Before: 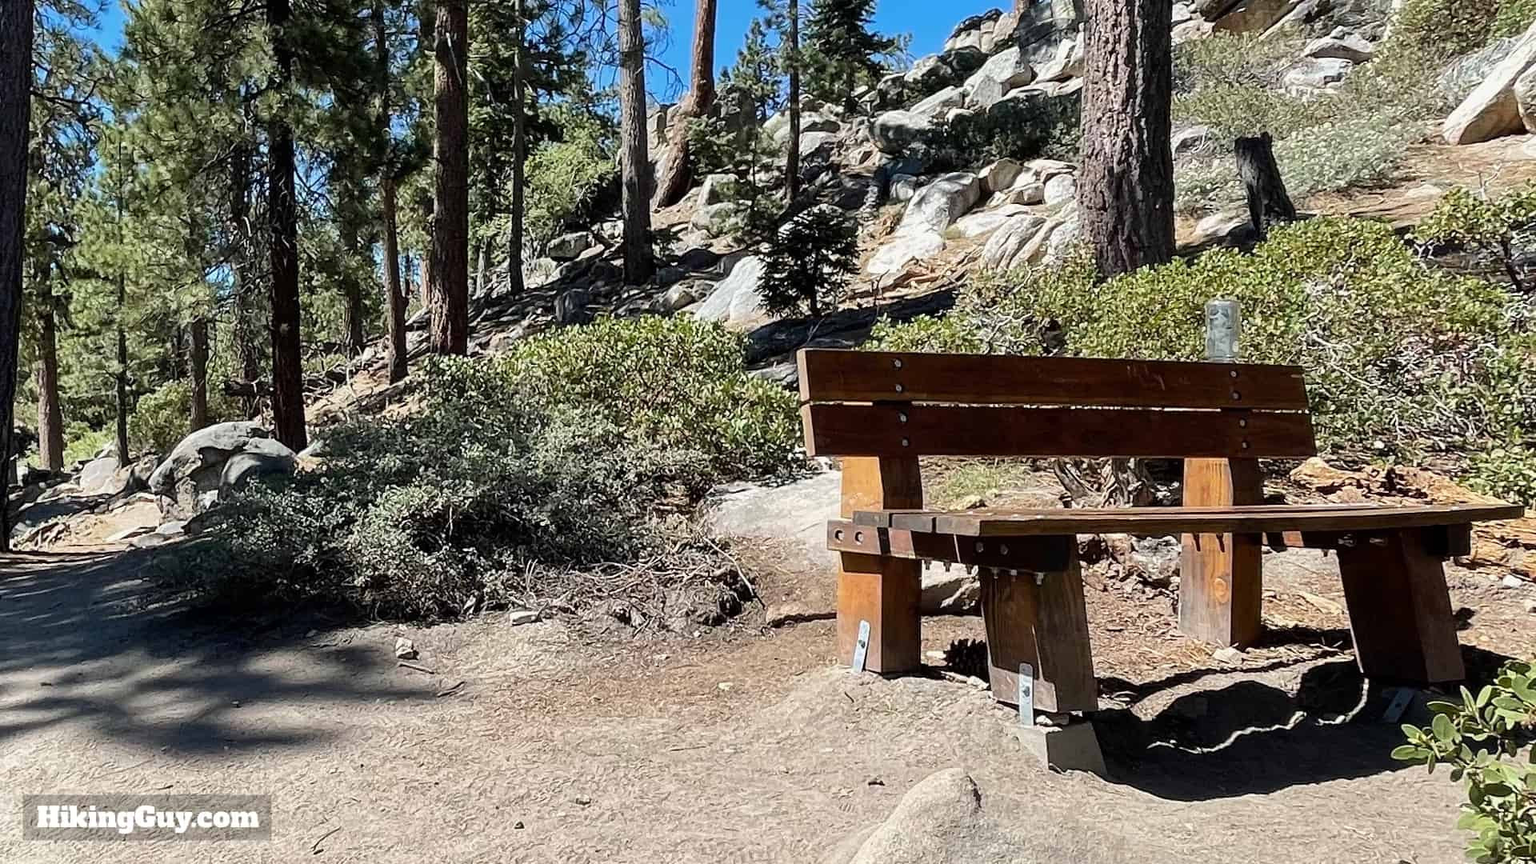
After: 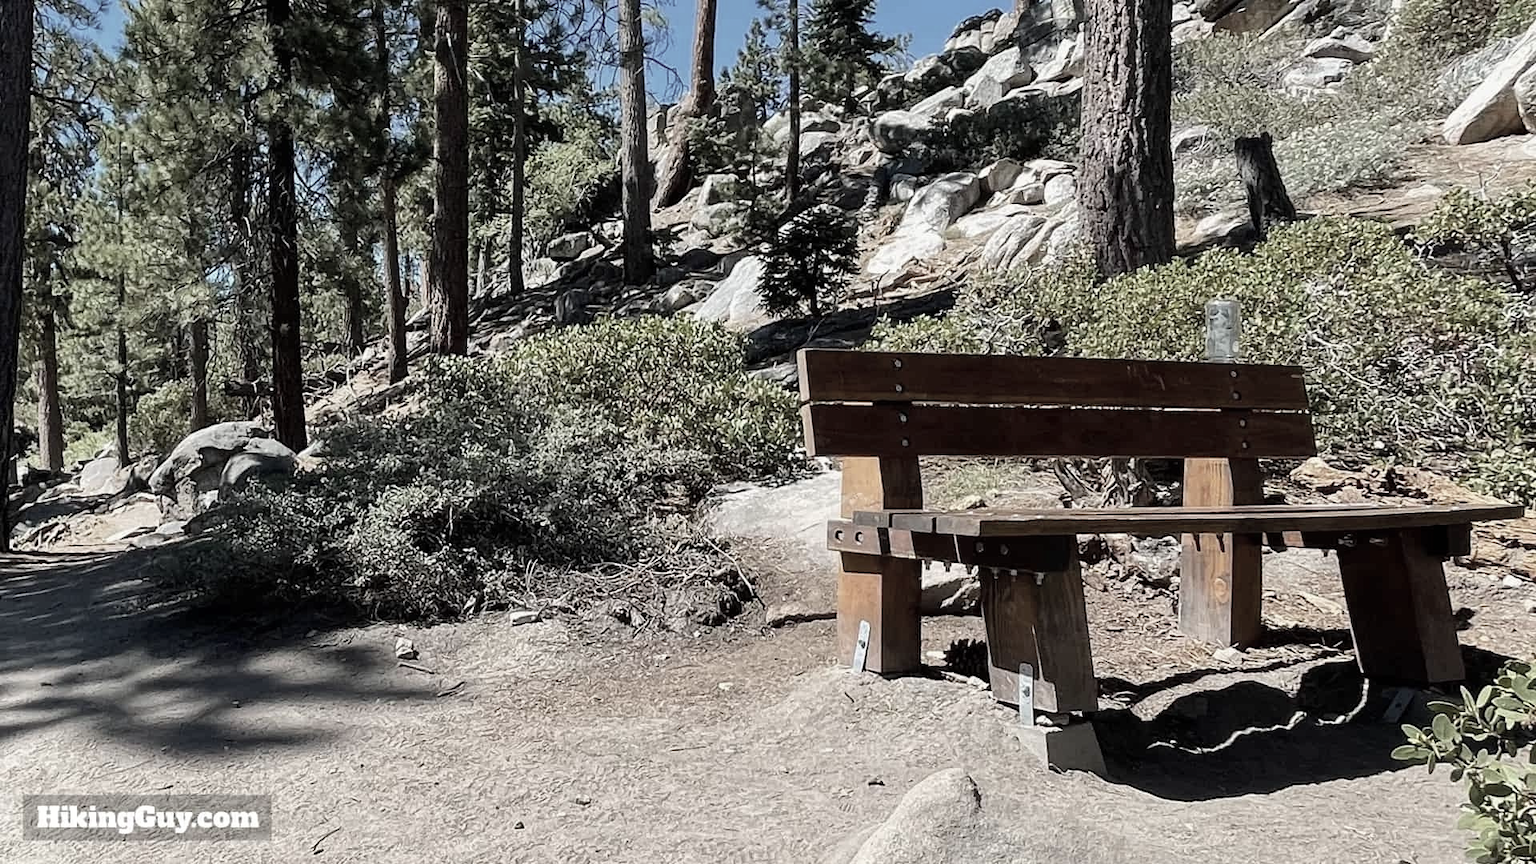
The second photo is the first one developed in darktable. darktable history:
color correction: highlights b* 0.059, saturation 0.496
